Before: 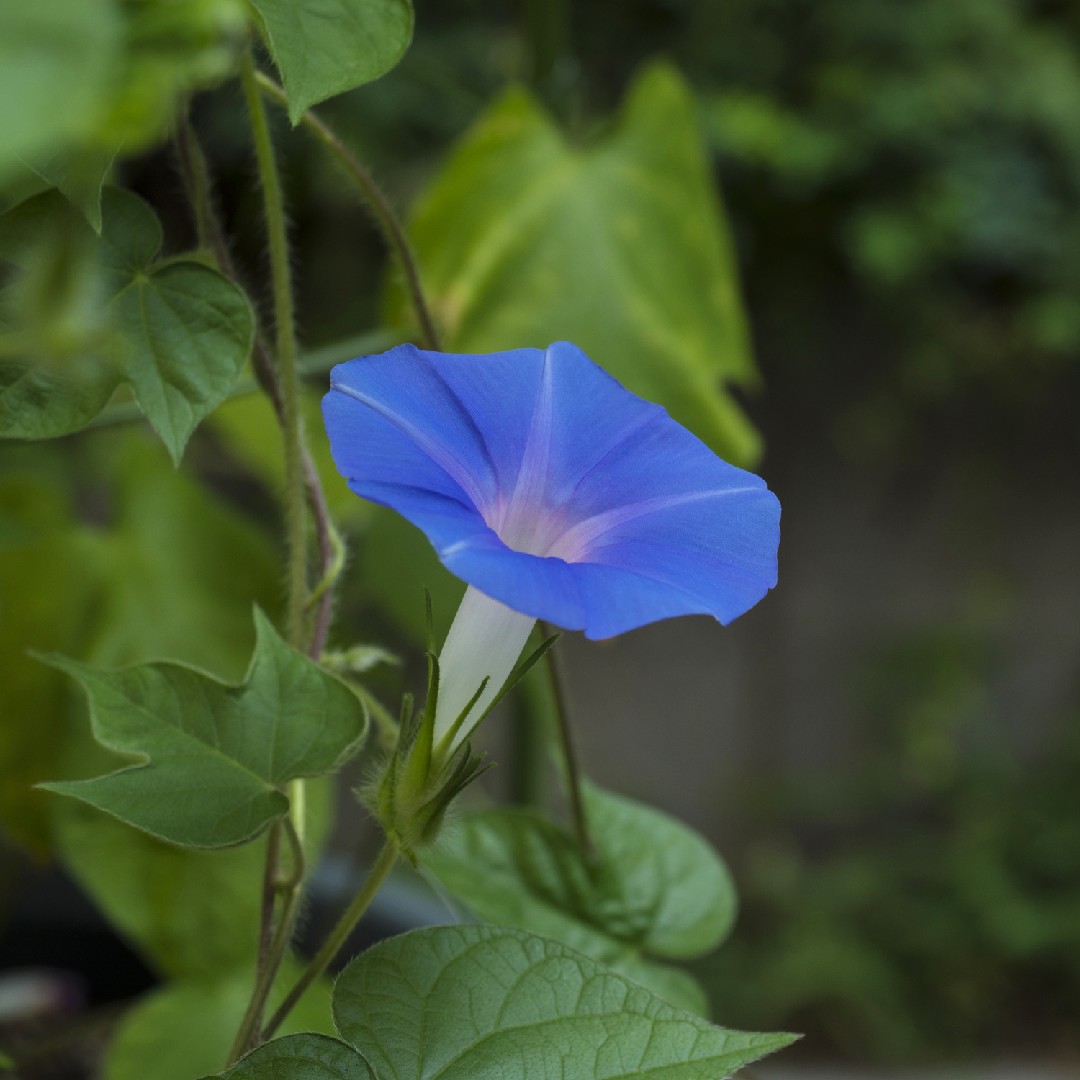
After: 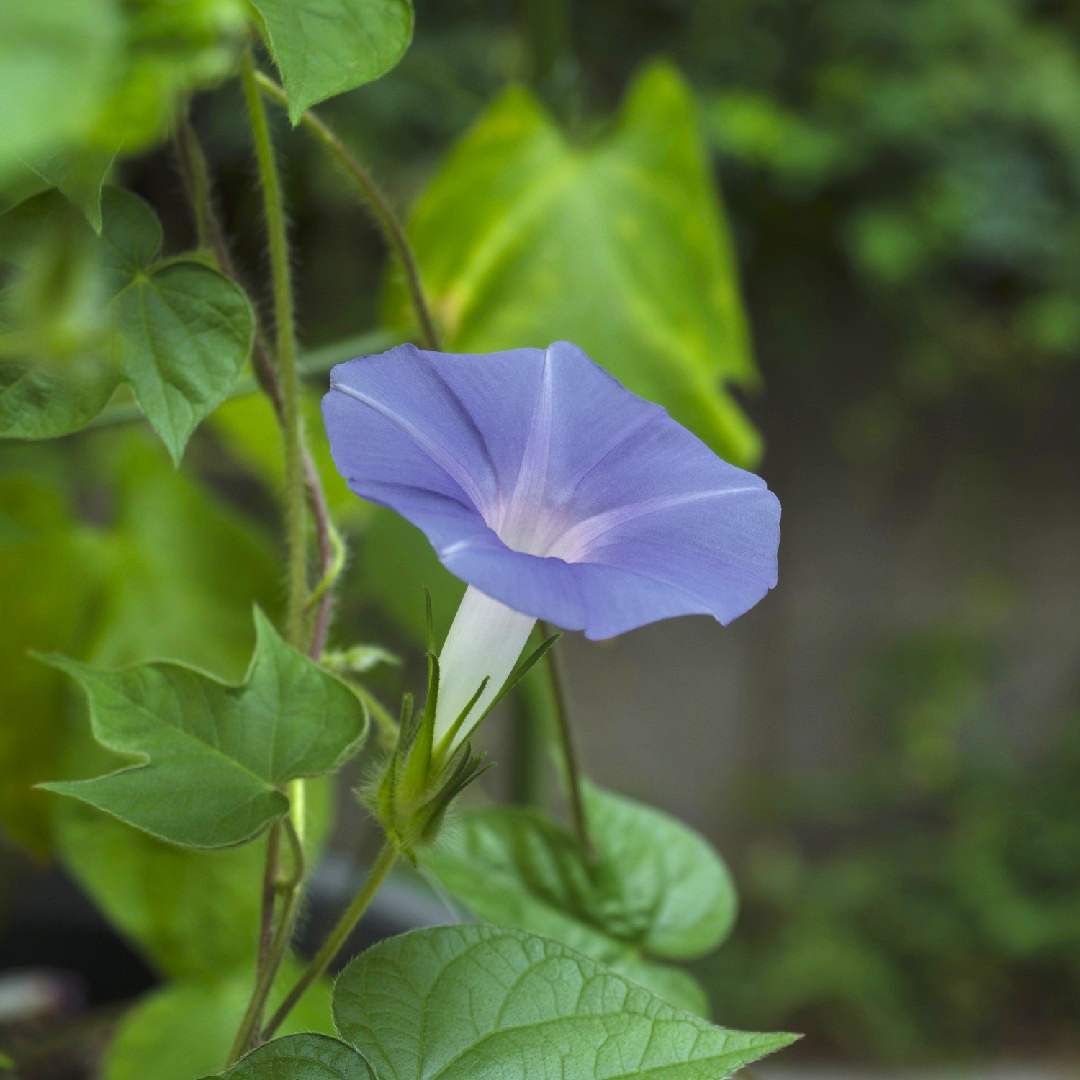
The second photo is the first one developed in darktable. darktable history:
color zones: curves: ch1 [(0.25, 0.61) (0.75, 0.248)]
exposure: black level correction -0.002, exposure 0.708 EV, compensate exposure bias true, compensate highlight preservation false
